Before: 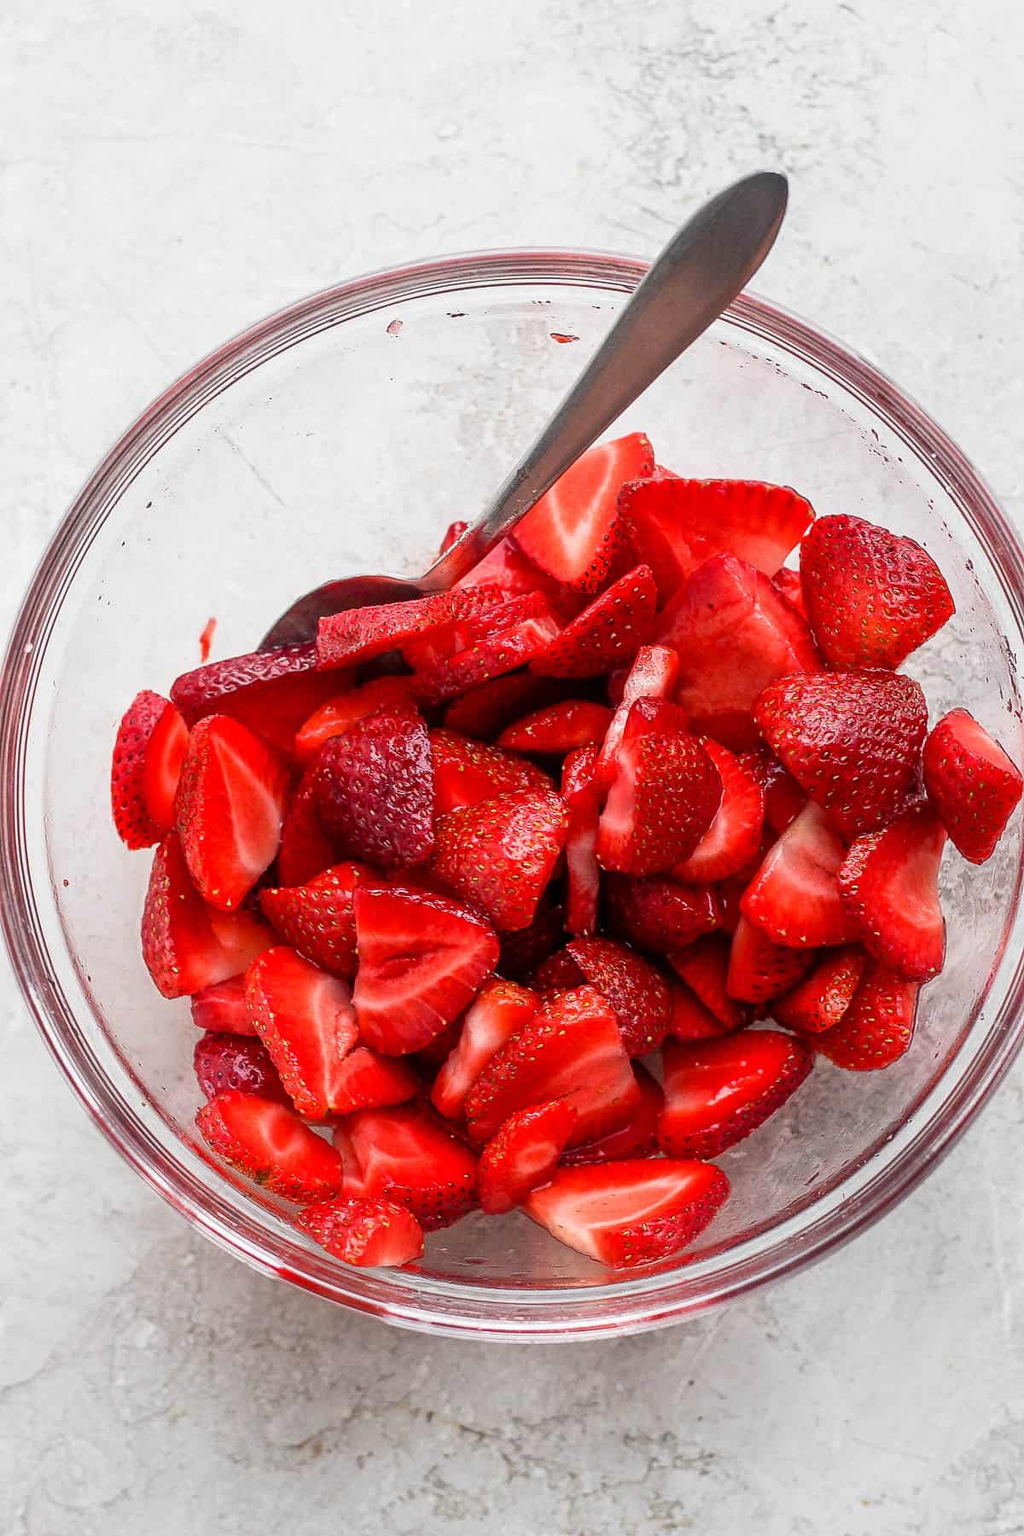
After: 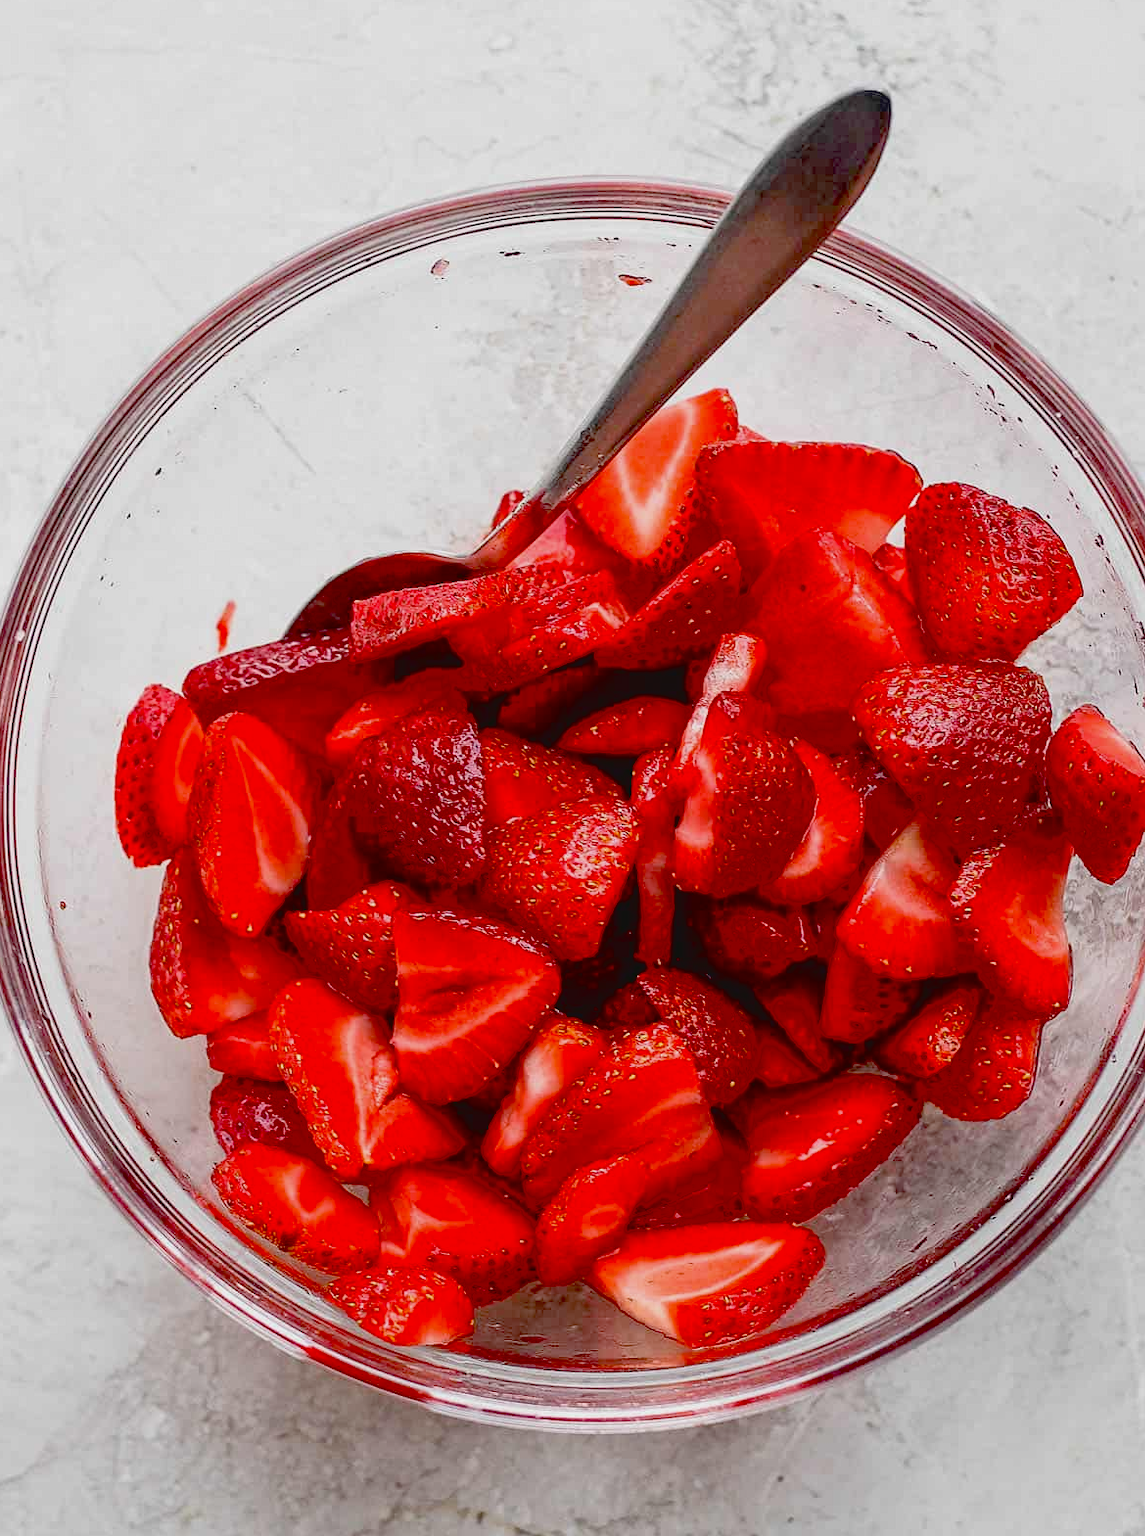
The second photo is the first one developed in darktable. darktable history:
crop: left 1.111%, top 6.125%, right 1.381%, bottom 6.683%
contrast brightness saturation: contrast -0.094, saturation -0.091
exposure: black level correction 0.057, compensate highlight preservation false
tone equalizer: -7 EV 0.217 EV, -6 EV 0.143 EV, -5 EV 0.104 EV, -4 EV 0.075 EV, -2 EV -0.033 EV, -1 EV -0.062 EV, +0 EV -0.086 EV, edges refinement/feathering 500, mask exposure compensation -1.57 EV, preserve details no
